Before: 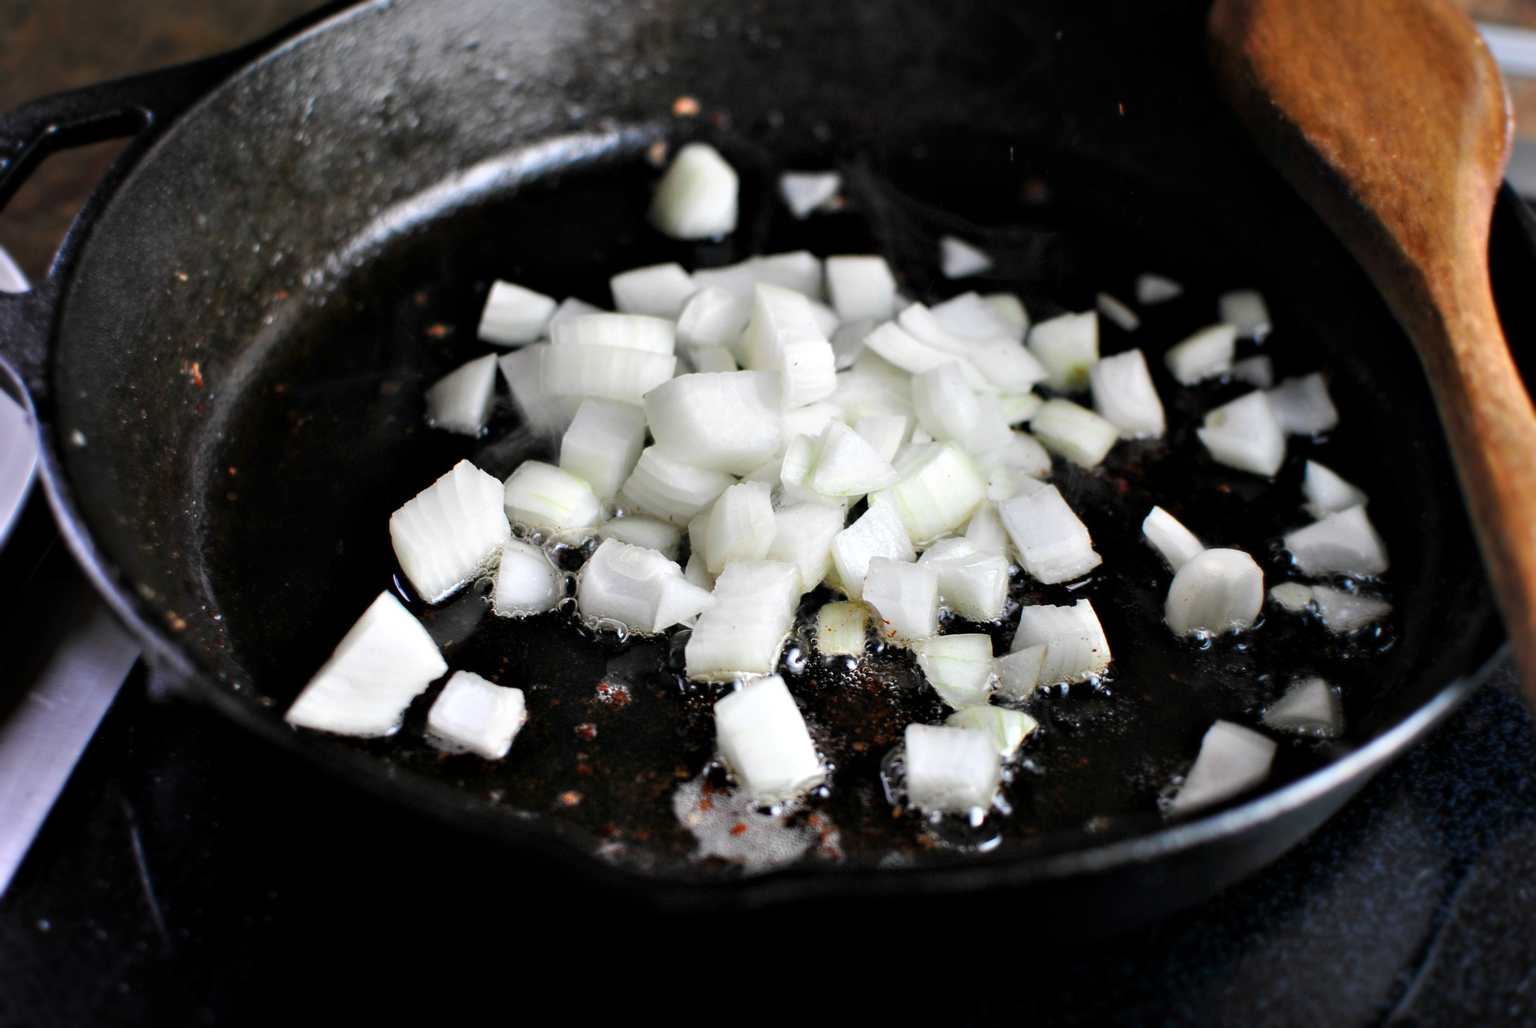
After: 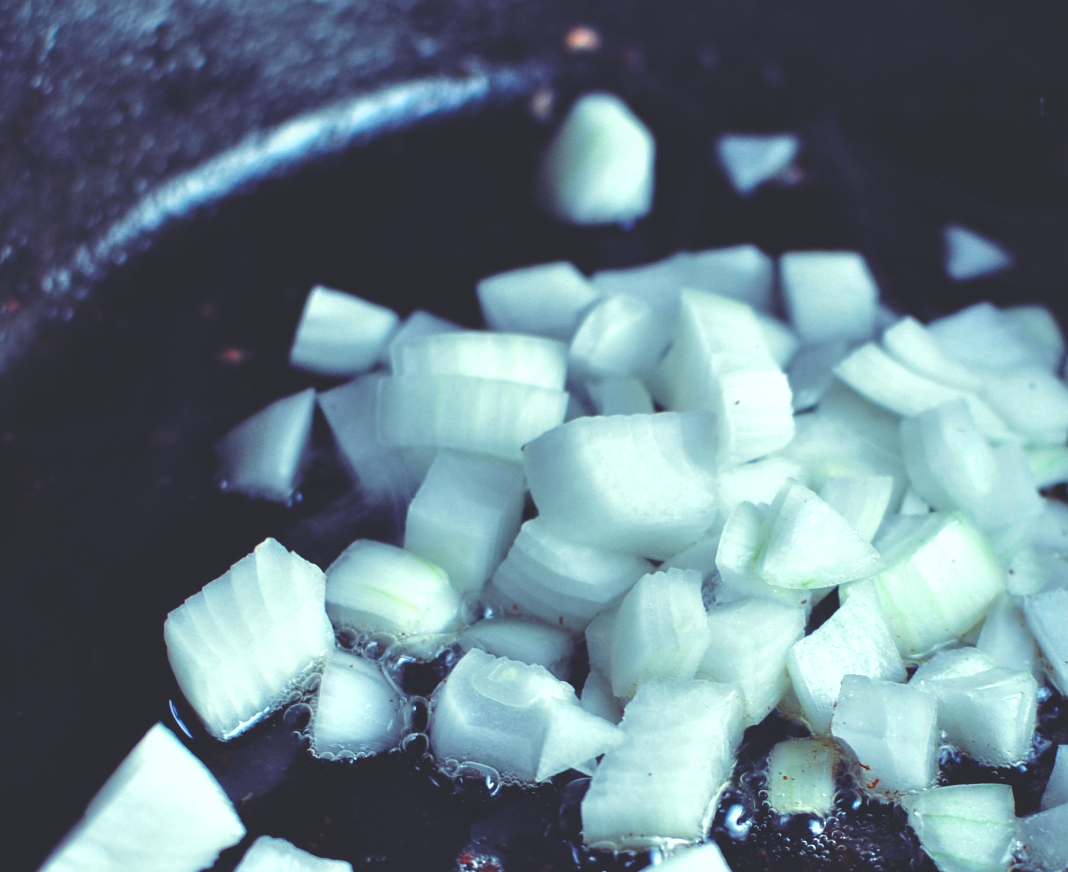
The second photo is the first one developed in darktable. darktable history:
rgb curve: curves: ch0 [(0, 0.186) (0.314, 0.284) (0.576, 0.466) (0.805, 0.691) (0.936, 0.886)]; ch1 [(0, 0.186) (0.314, 0.284) (0.581, 0.534) (0.771, 0.746) (0.936, 0.958)]; ch2 [(0, 0.216) (0.275, 0.39) (1, 1)], mode RGB, independent channels, compensate middle gray true, preserve colors none
crop: left 17.835%, top 7.675%, right 32.881%, bottom 32.213%
local contrast: highlights 100%, shadows 100%, detail 120%, midtone range 0.2
